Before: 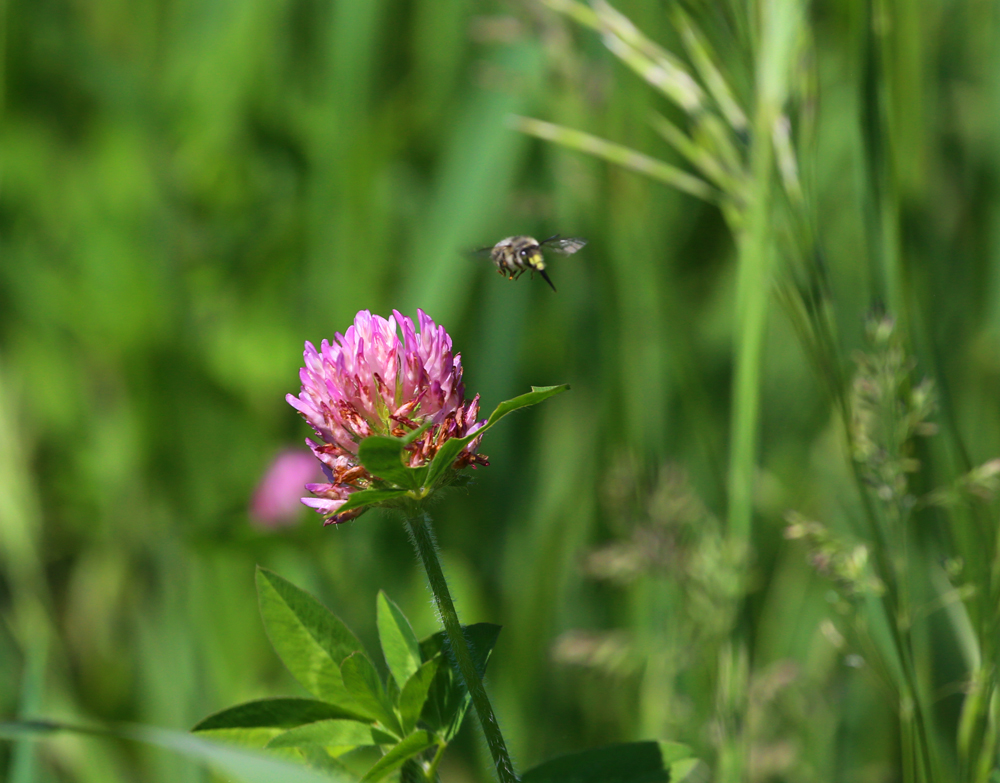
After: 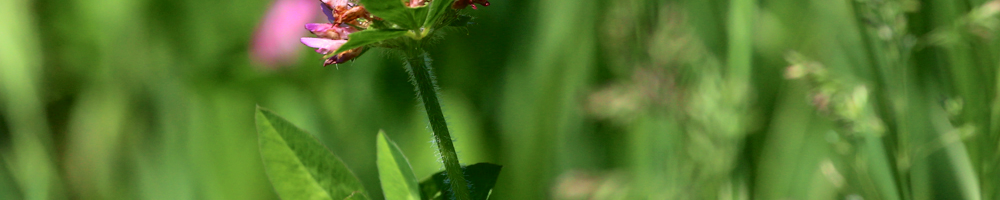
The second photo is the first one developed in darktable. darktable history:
tone equalizer: on, module defaults
crop and rotate: top 58.894%, bottom 15.478%
tone curve: curves: ch0 [(0.003, 0.029) (0.037, 0.036) (0.149, 0.117) (0.297, 0.318) (0.422, 0.474) (0.531, 0.6) (0.743, 0.809) (0.877, 0.901) (1, 0.98)]; ch1 [(0, 0) (0.305, 0.325) (0.453, 0.437) (0.482, 0.479) (0.501, 0.5) (0.506, 0.503) (0.567, 0.572) (0.605, 0.608) (0.668, 0.69) (1, 1)]; ch2 [(0, 0) (0.313, 0.306) (0.4, 0.399) (0.45, 0.48) (0.499, 0.502) (0.512, 0.523) (0.57, 0.595) (0.653, 0.662) (1, 1)], color space Lab, independent channels, preserve colors none
